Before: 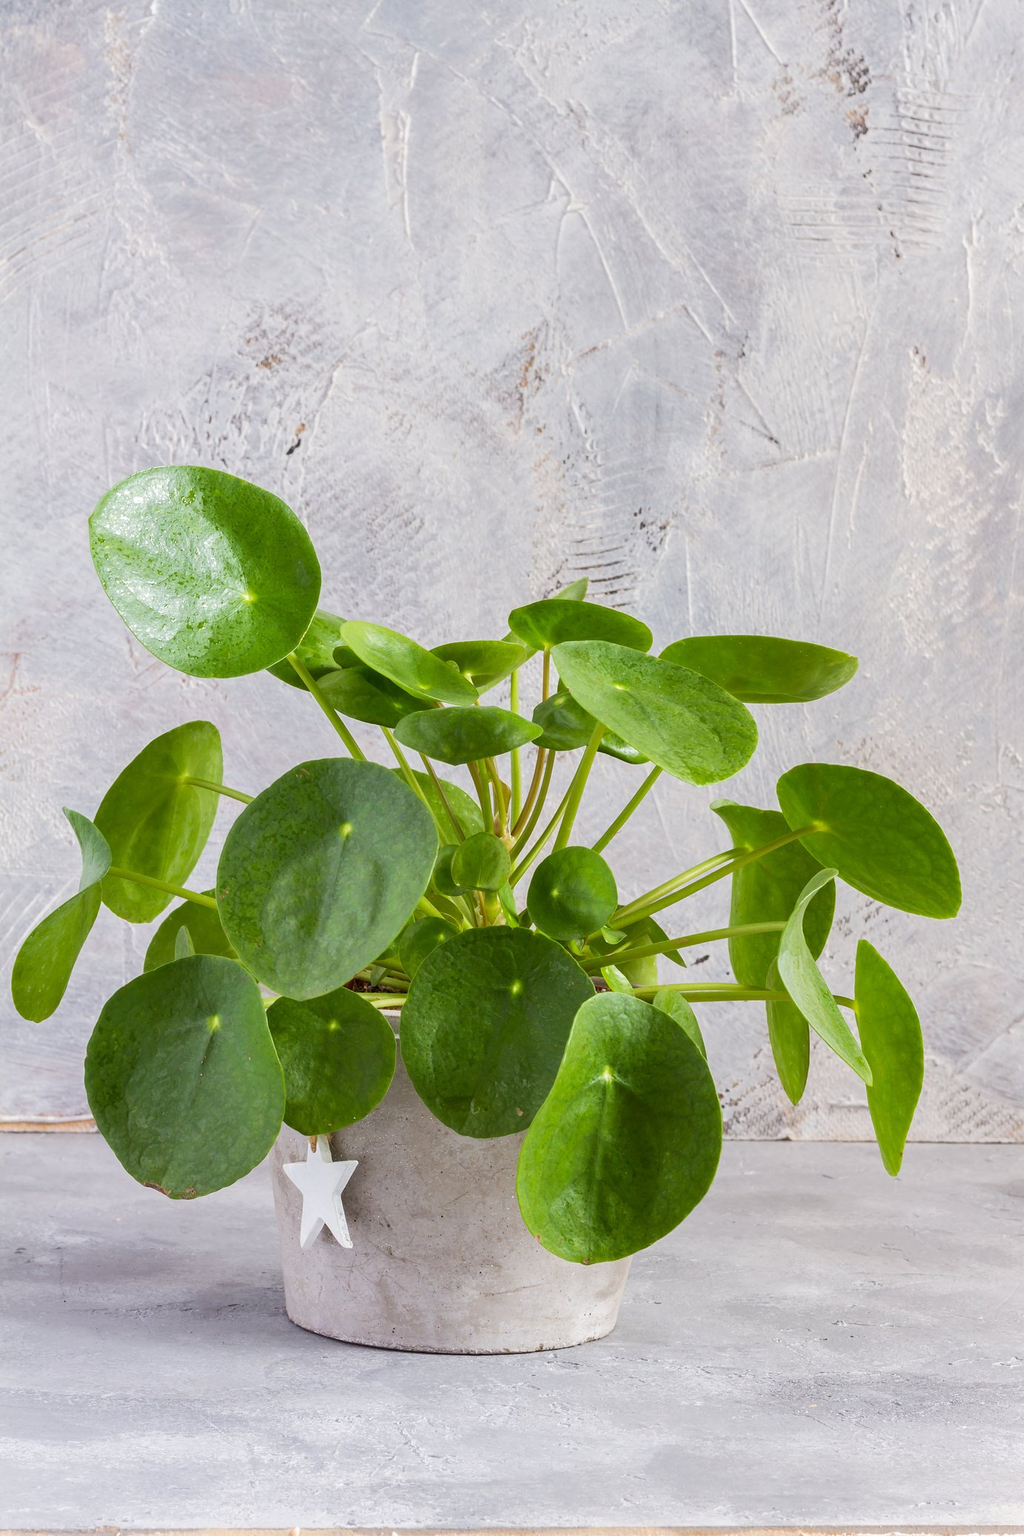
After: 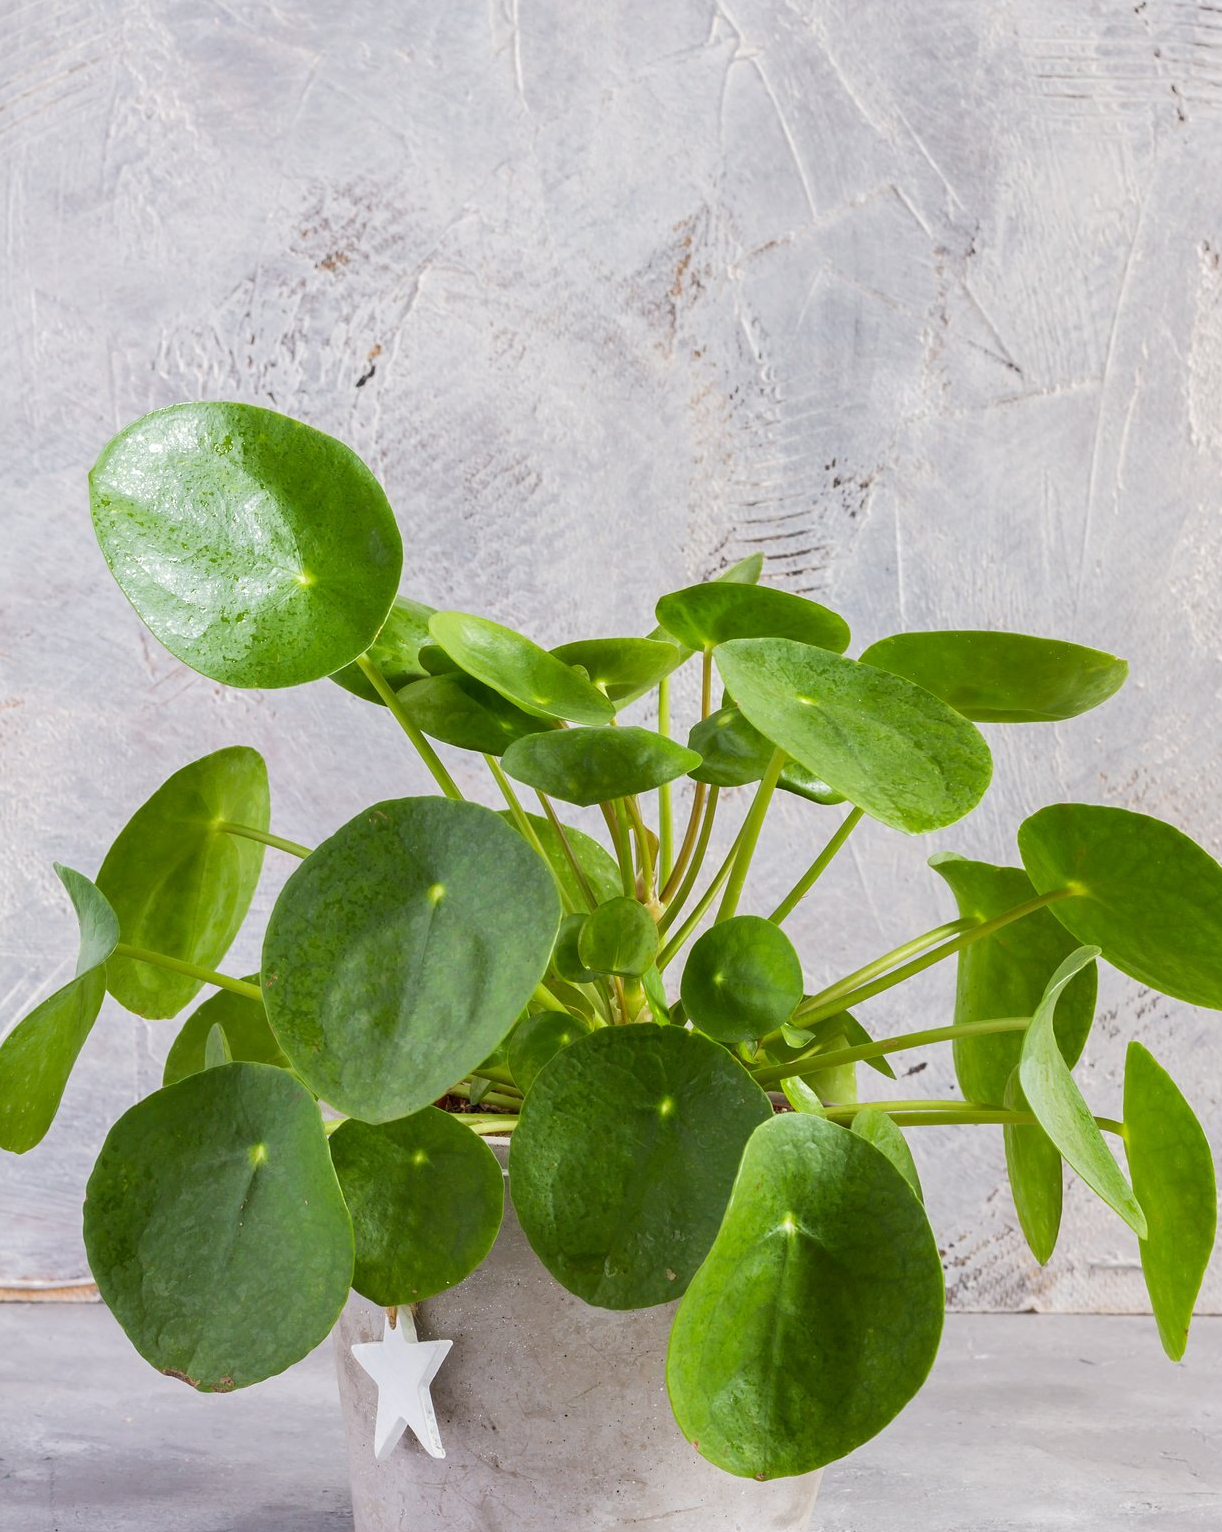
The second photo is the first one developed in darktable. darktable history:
crop and rotate: left 2.307%, top 10.989%, right 9.306%, bottom 15.134%
